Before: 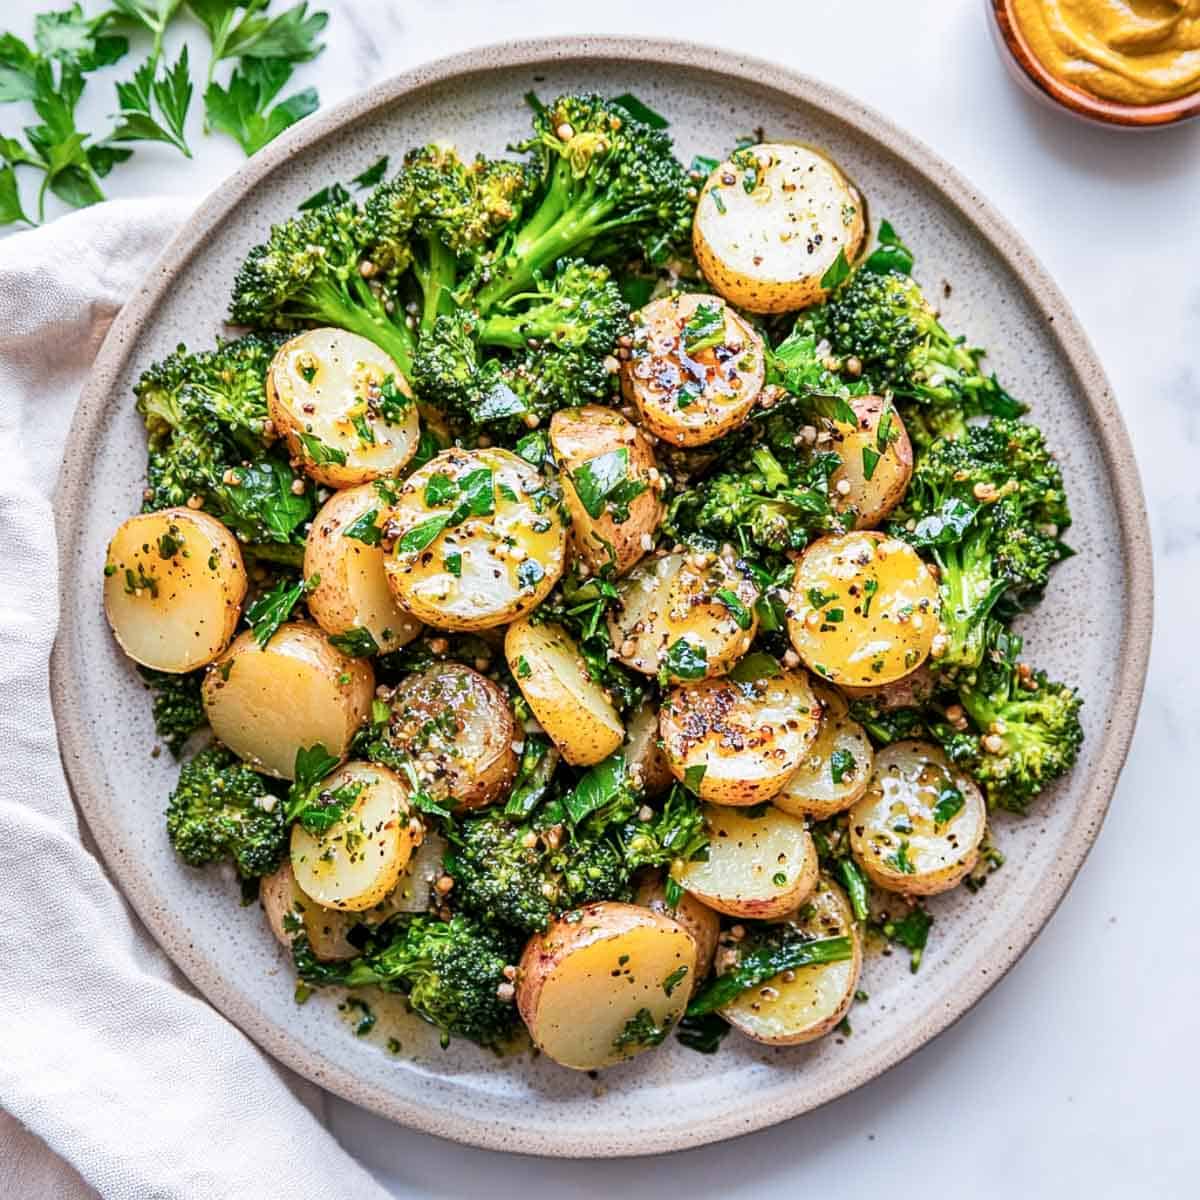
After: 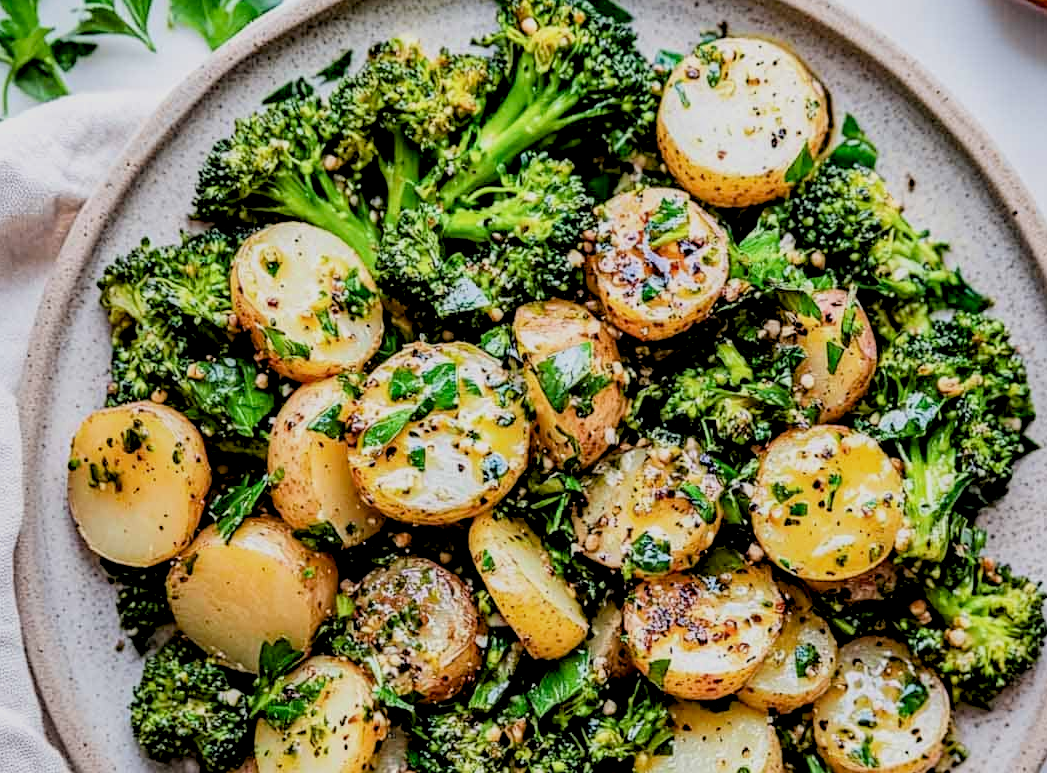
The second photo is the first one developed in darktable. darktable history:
crop: left 3.056%, top 8.891%, right 9.673%, bottom 26.623%
local contrast: highlights 25%, shadows 77%, midtone range 0.744
filmic rgb: black relative exposure -4.86 EV, white relative exposure 4.03 EV, hardness 2.82, color science v6 (2022)
exposure: black level correction 0.01, exposure 0.008 EV, compensate highlight preservation false
